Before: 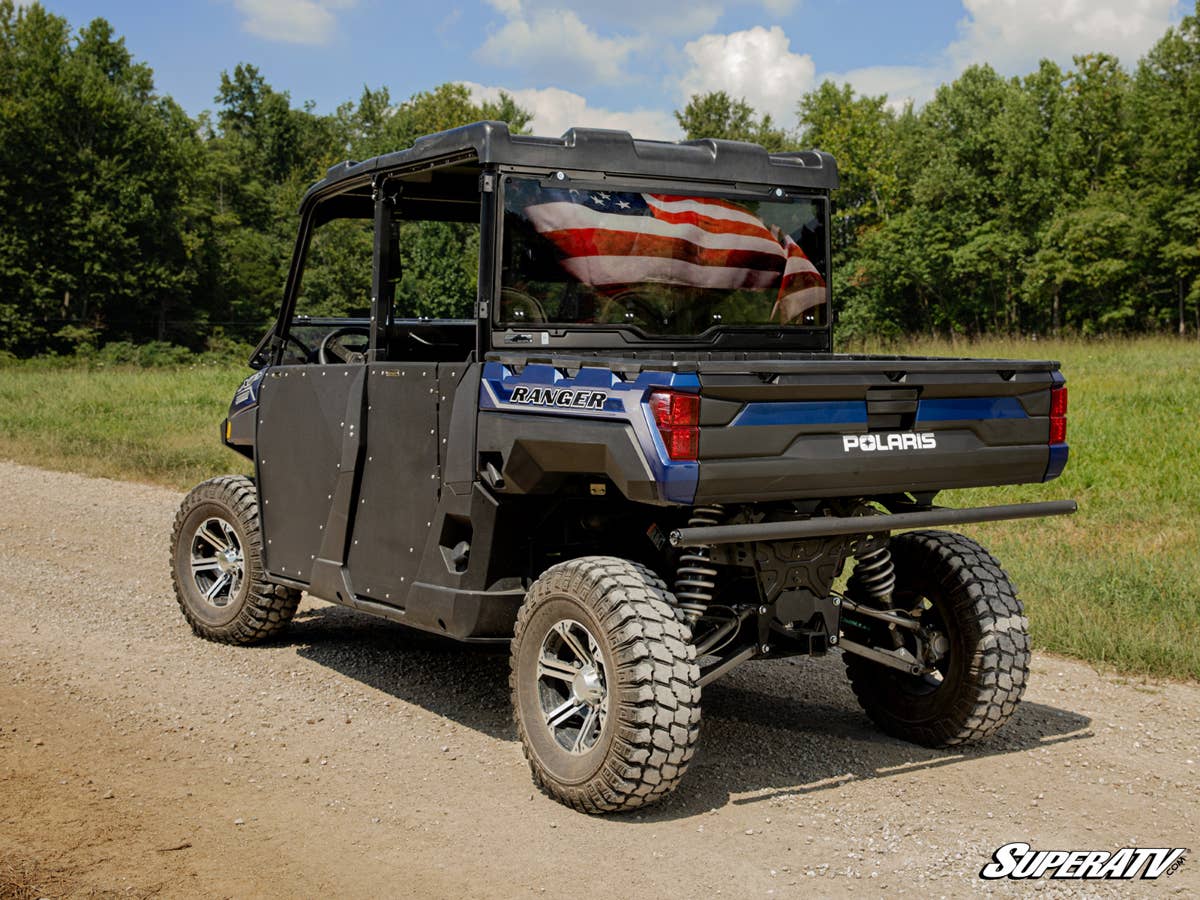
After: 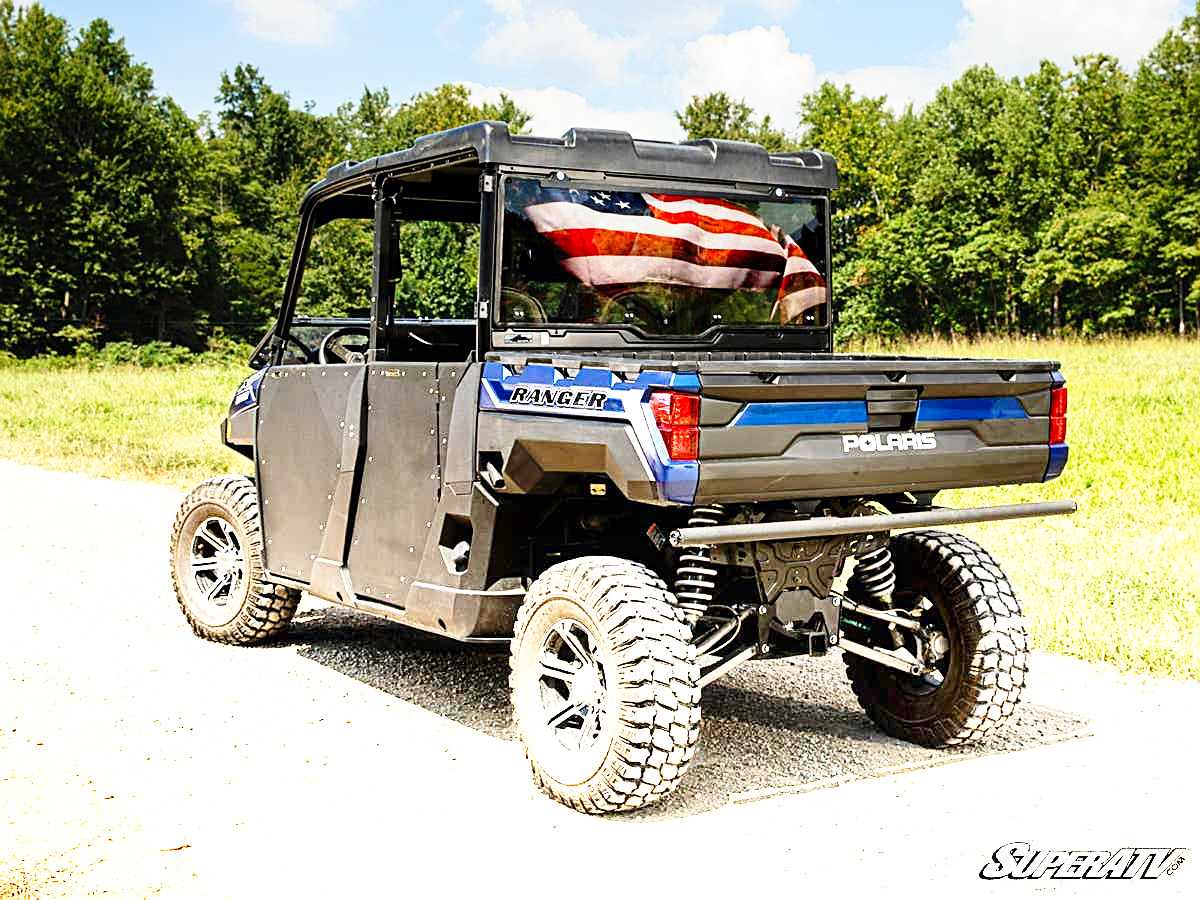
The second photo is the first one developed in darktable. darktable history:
sharpen: on, module defaults
base curve: curves: ch0 [(0, 0) (0.026, 0.03) (0.109, 0.232) (0.351, 0.748) (0.669, 0.968) (1, 1)], preserve colors none
graduated density: density -3.9 EV
tone equalizer: on, module defaults
